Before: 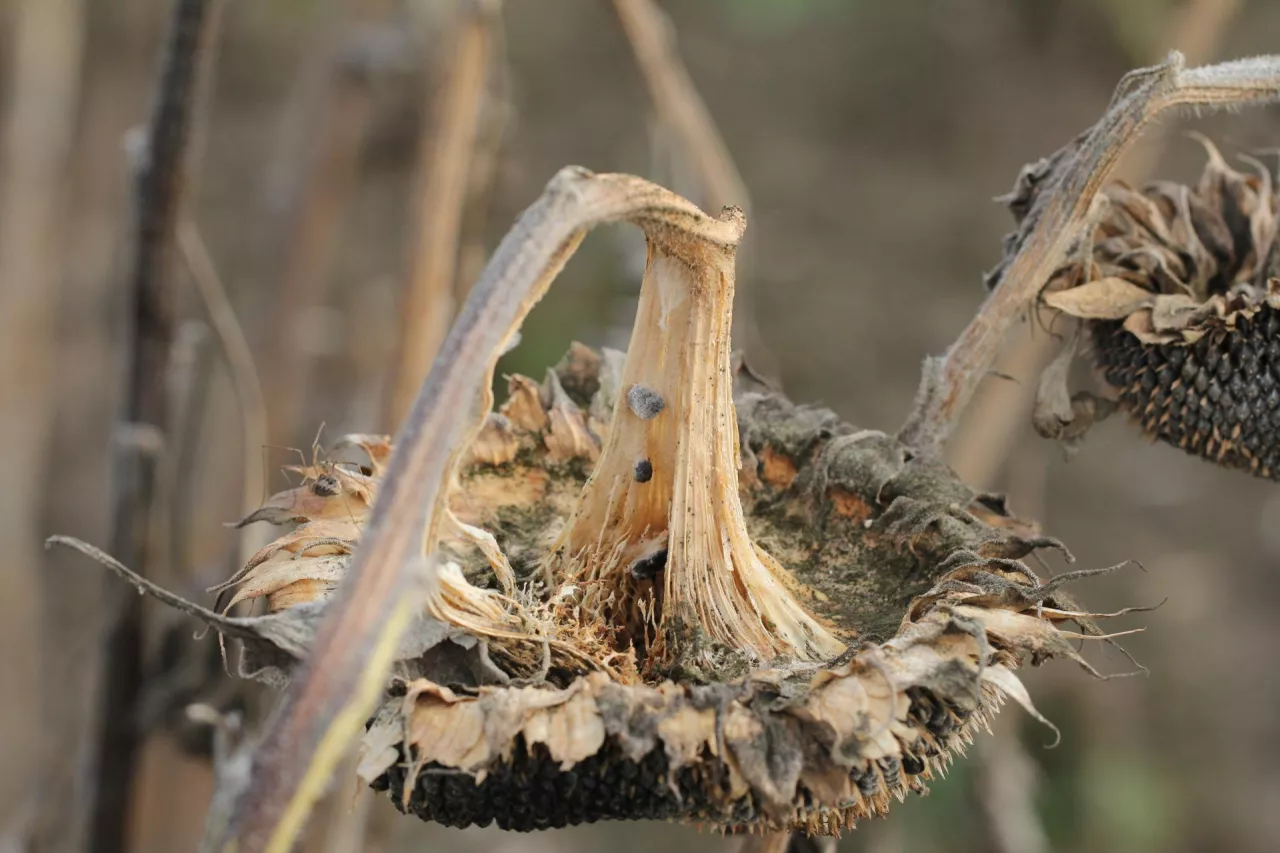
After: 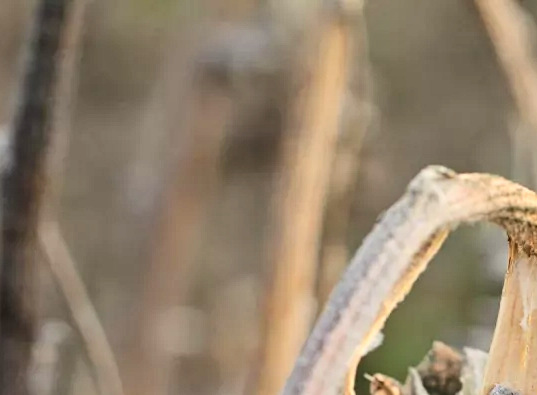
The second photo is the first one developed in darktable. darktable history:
contrast equalizer: y [[0.51, 0.537, 0.559, 0.574, 0.599, 0.618], [0.5 ×6], [0.5 ×6], [0 ×6], [0 ×6]]
contrast brightness saturation: contrast 0.2, brightness 0.16, saturation 0.22
crop and rotate: left 10.817%, top 0.062%, right 47.194%, bottom 53.626%
